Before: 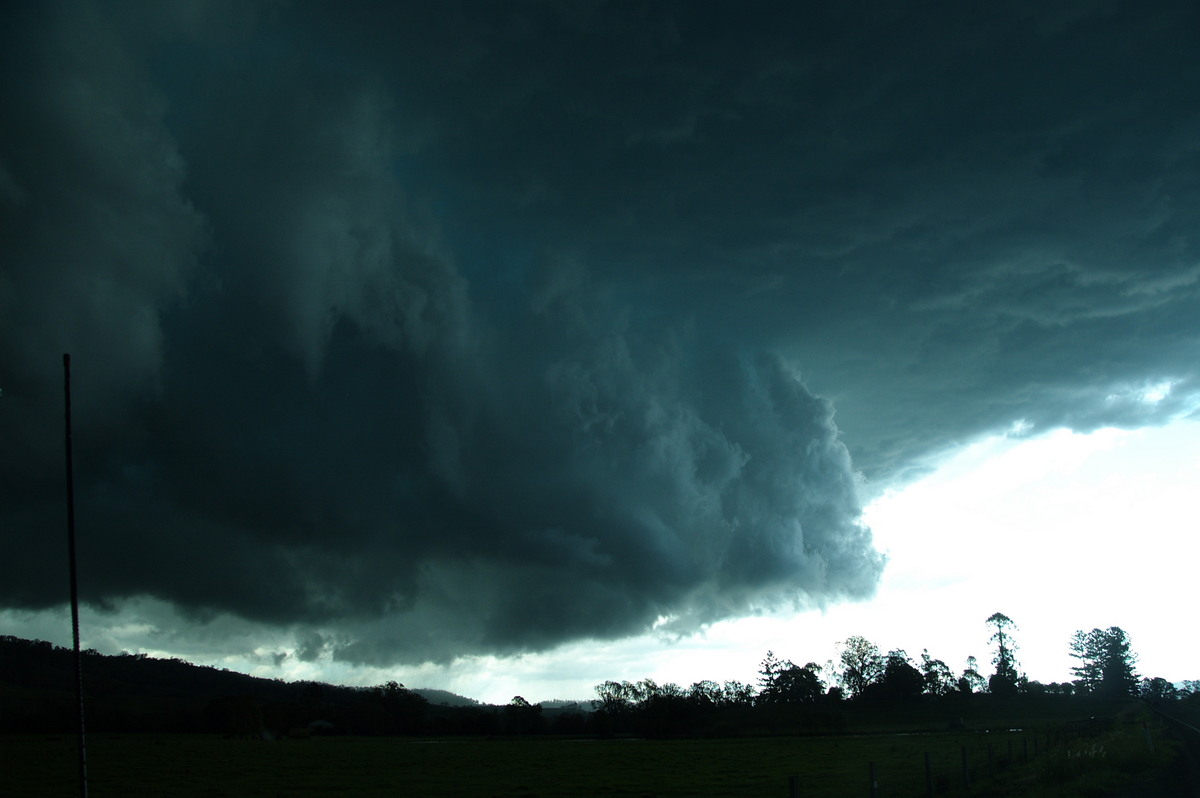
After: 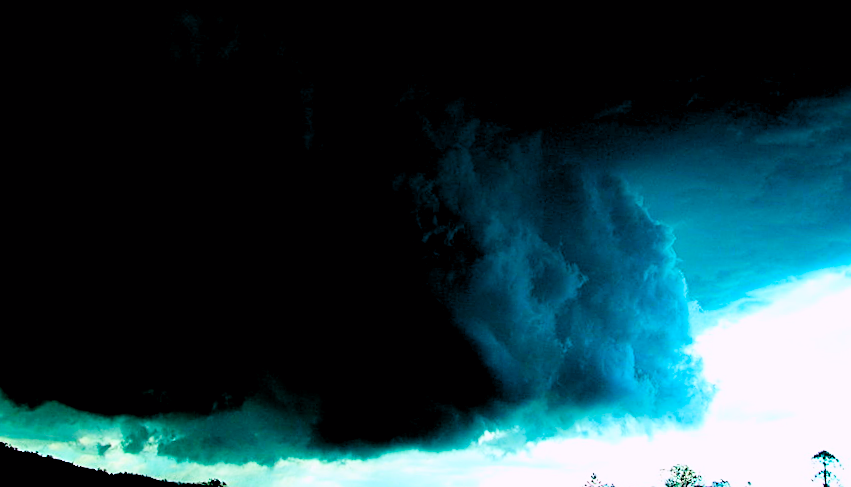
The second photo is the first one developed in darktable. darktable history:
crop and rotate: angle -3.75°, left 9.735%, top 21.125%, right 12.431%, bottom 11.88%
sharpen: on, module defaults
filmic rgb: black relative exposure -16 EV, white relative exposure 5.3 EV, hardness 5.93, contrast 1.26
color correction: highlights a* 1.55, highlights b* -1.85, saturation 2.52
tone equalizer: -8 EV -0.743 EV, -7 EV -0.732 EV, -6 EV -0.564 EV, -5 EV -0.36 EV, -3 EV 0.373 EV, -2 EV 0.6 EV, -1 EV 0.679 EV, +0 EV 0.74 EV
exposure: black level correction 0.048, exposure 0.013 EV, compensate highlight preservation false
